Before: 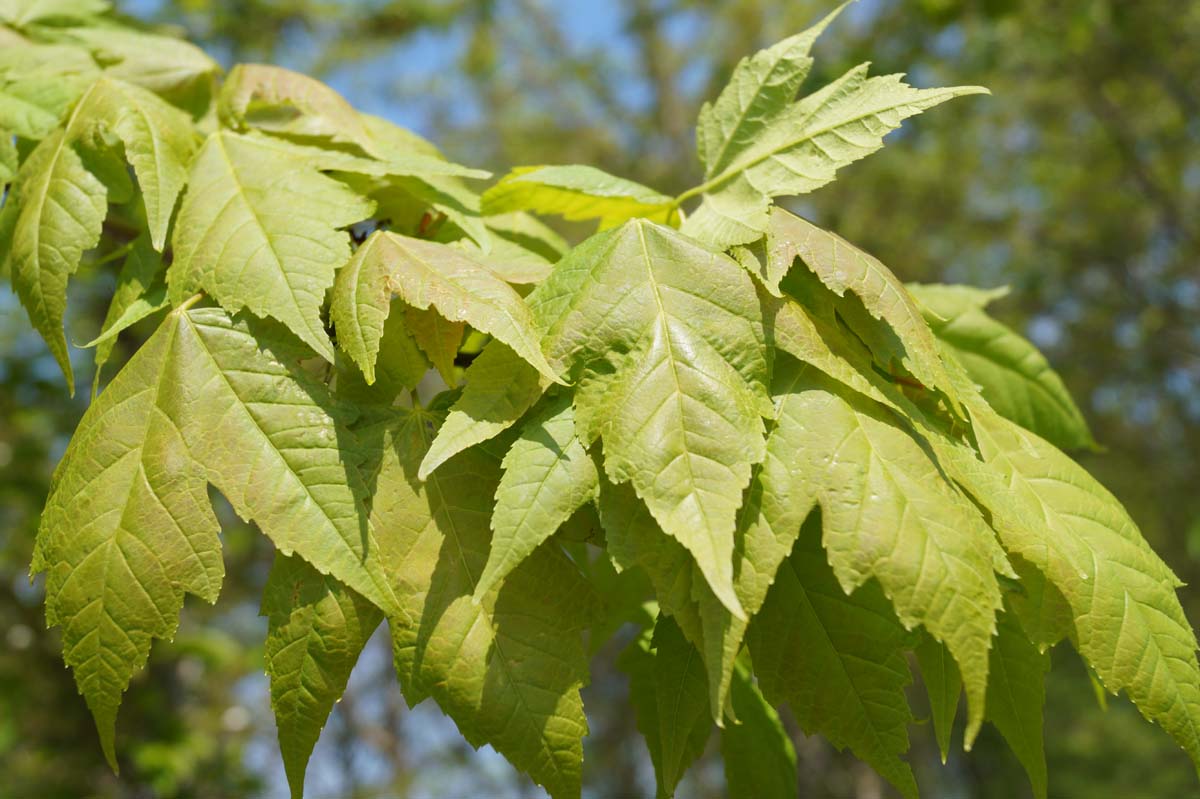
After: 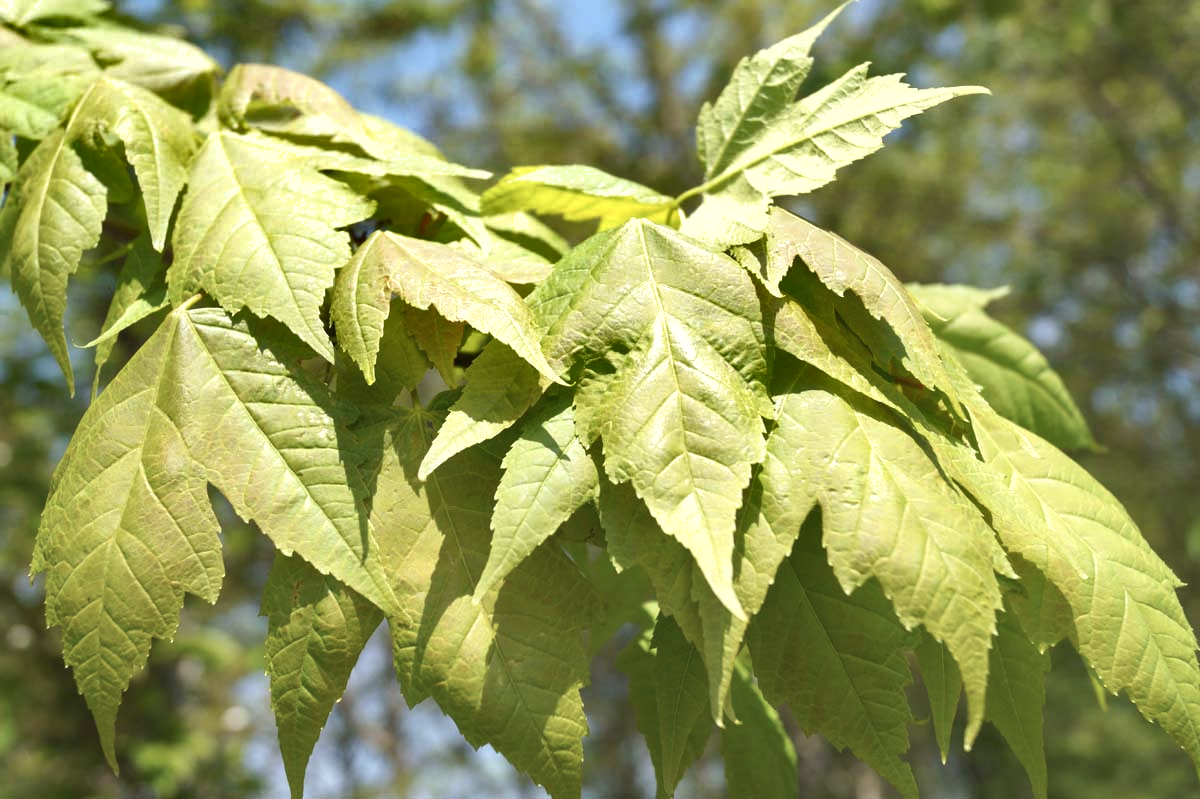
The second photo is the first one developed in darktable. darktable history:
exposure: exposure 0.605 EV, compensate highlight preservation false
contrast brightness saturation: contrast 0.056, brightness -0.011, saturation -0.238
shadows and highlights: shadows 59.1, highlights -60.24, soften with gaussian
